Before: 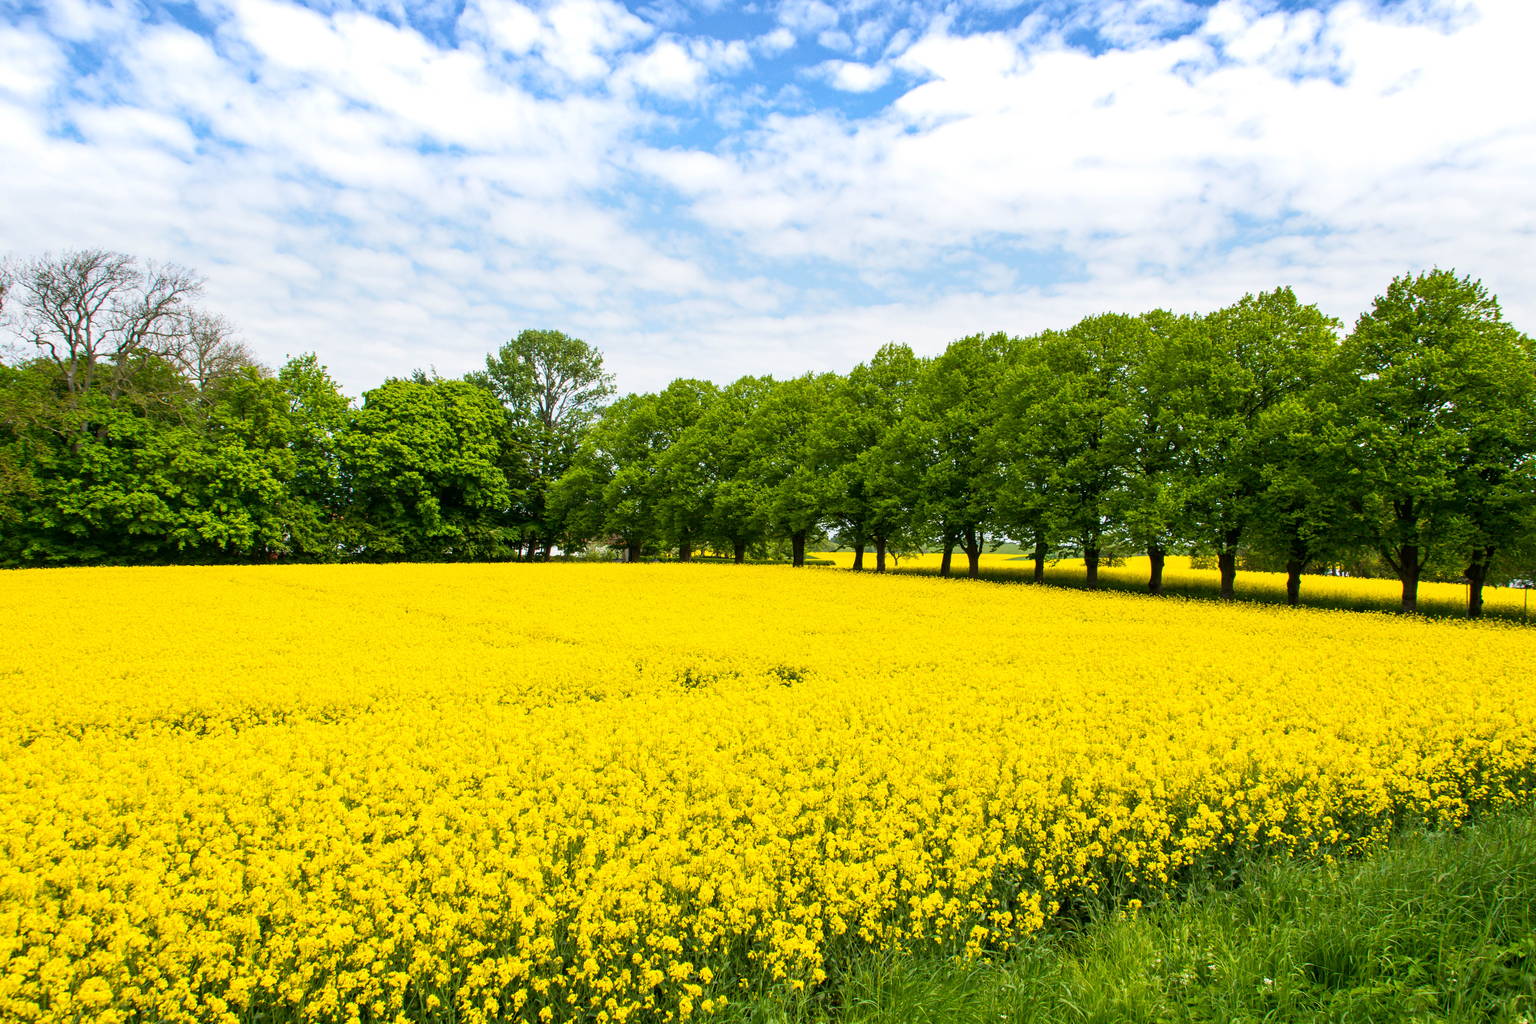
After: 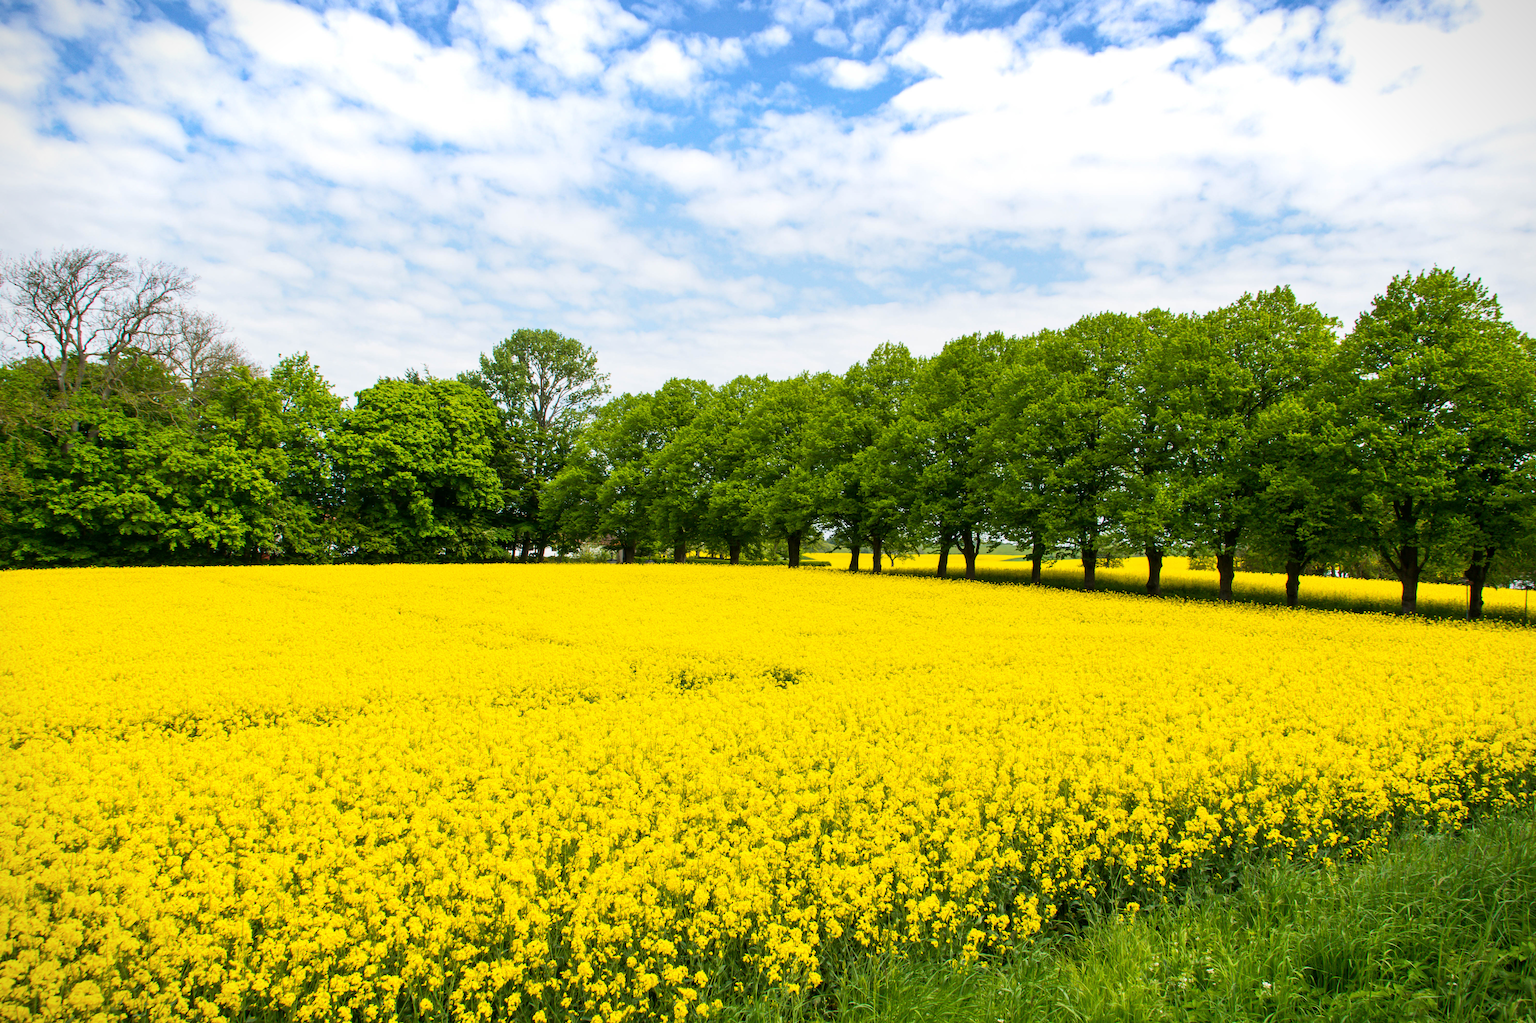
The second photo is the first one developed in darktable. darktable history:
vignetting: fall-off start 97.24%, saturation -0.026, width/height ratio 1.187
crop and rotate: left 0.671%, top 0.326%, bottom 0.374%
